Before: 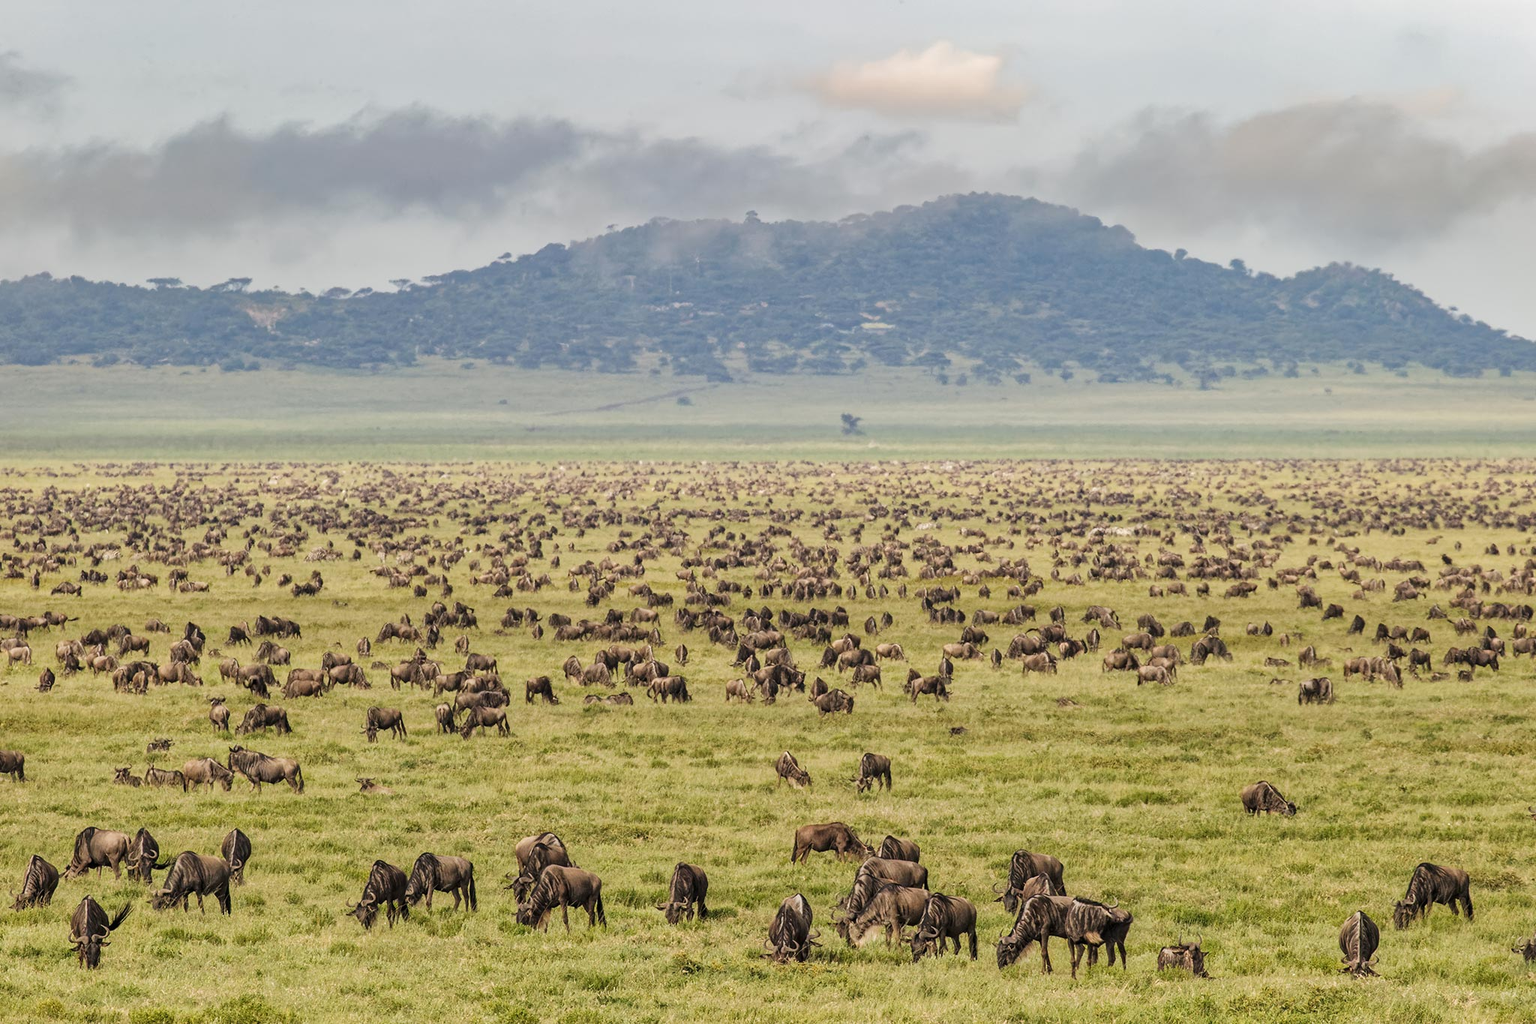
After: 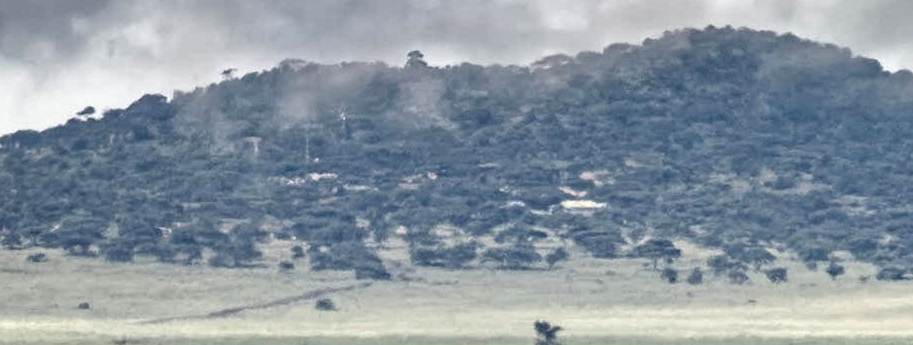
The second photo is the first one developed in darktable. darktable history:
local contrast: shadows 178%, detail 224%
crop: left 28.687%, top 16.86%, right 26.702%, bottom 57.81%
haze removal: adaptive false
